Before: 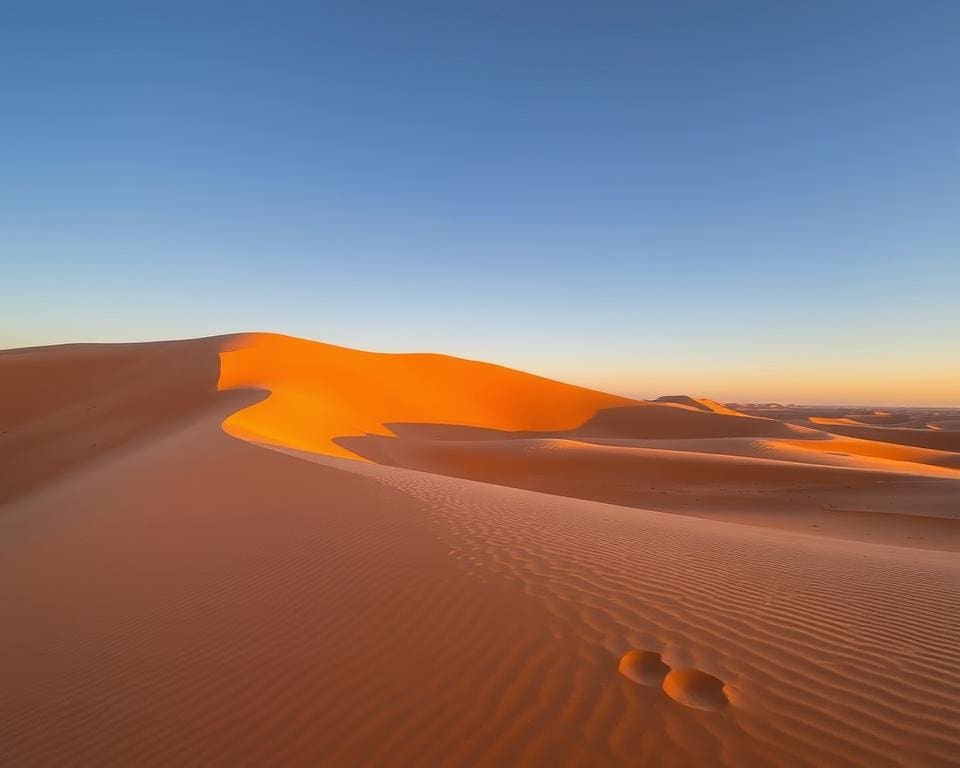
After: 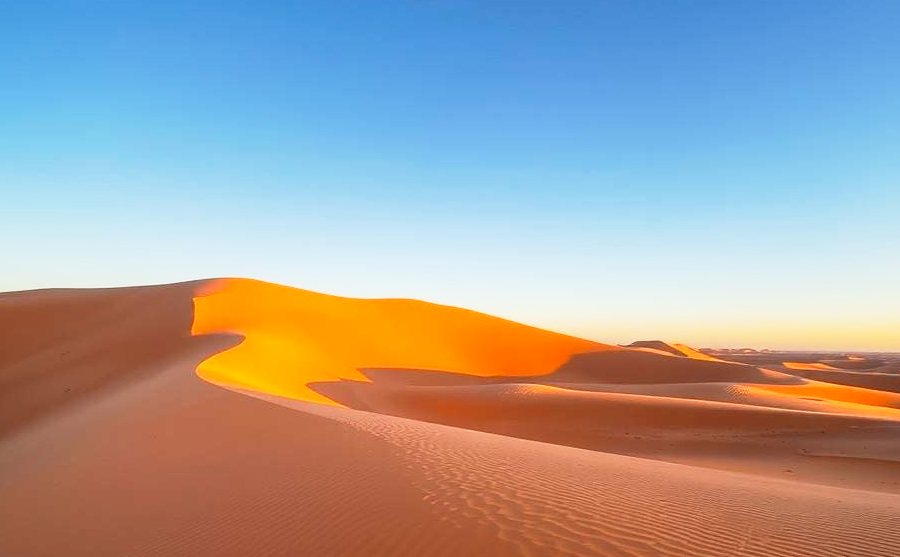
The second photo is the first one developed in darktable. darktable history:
crop: left 2.79%, top 7.204%, right 3.374%, bottom 20.253%
color calibration: illuminant as shot in camera, x 0.36, y 0.362, temperature 4594.38 K
base curve: curves: ch0 [(0, 0) (0.005, 0.002) (0.193, 0.295) (0.399, 0.664) (0.75, 0.928) (1, 1)], preserve colors none
